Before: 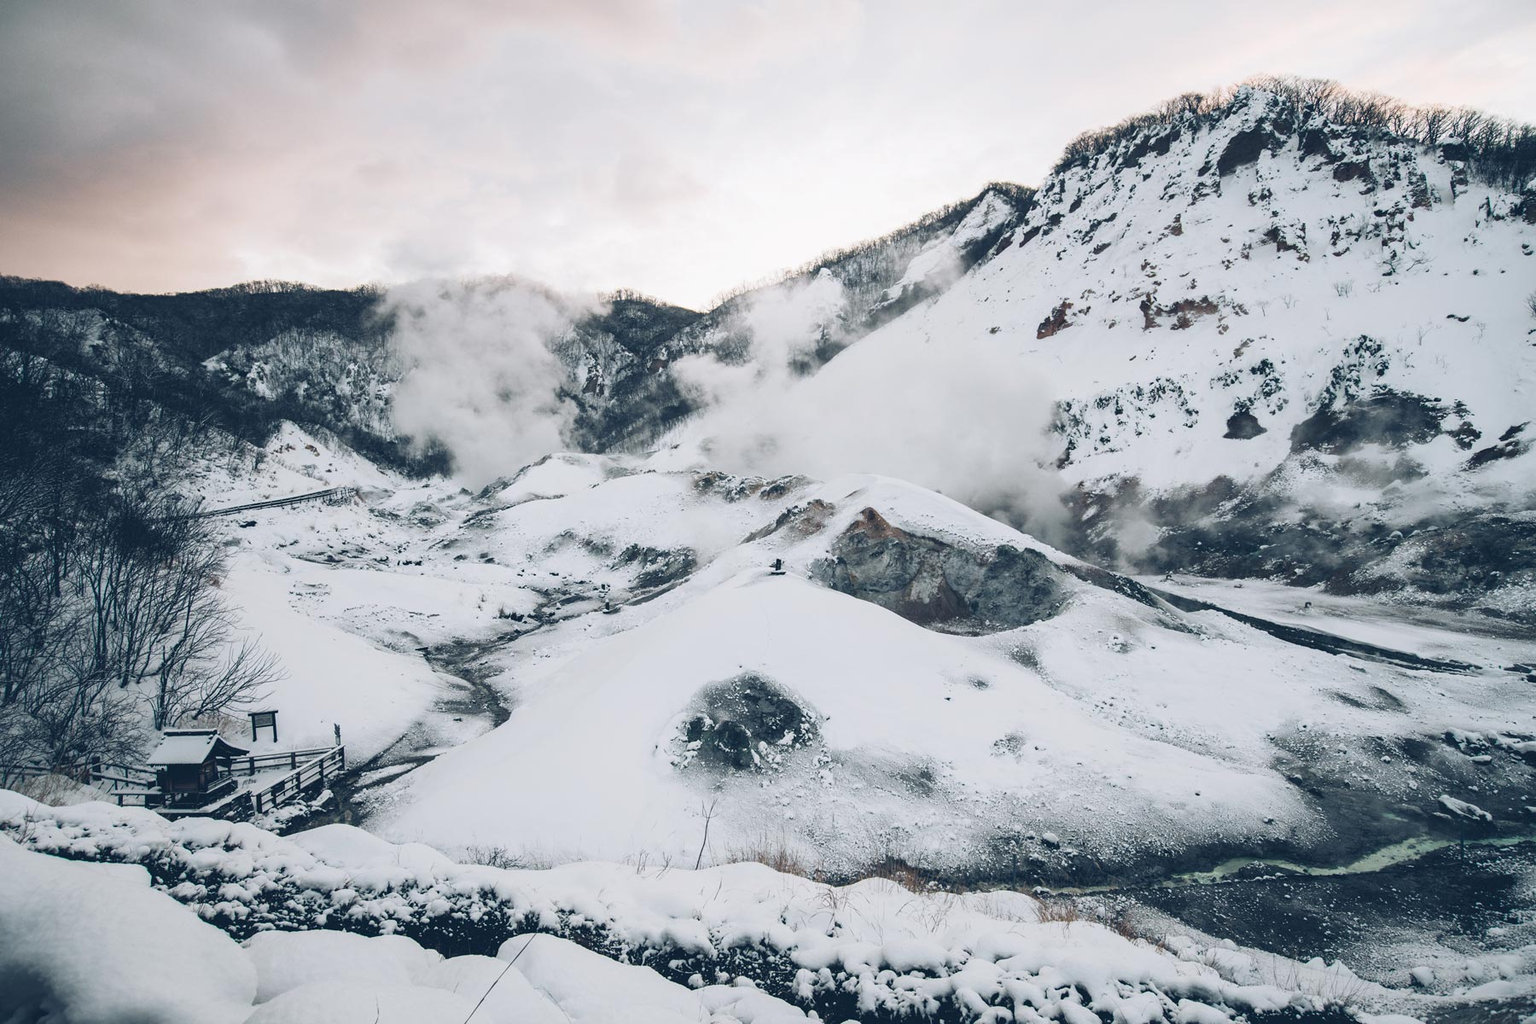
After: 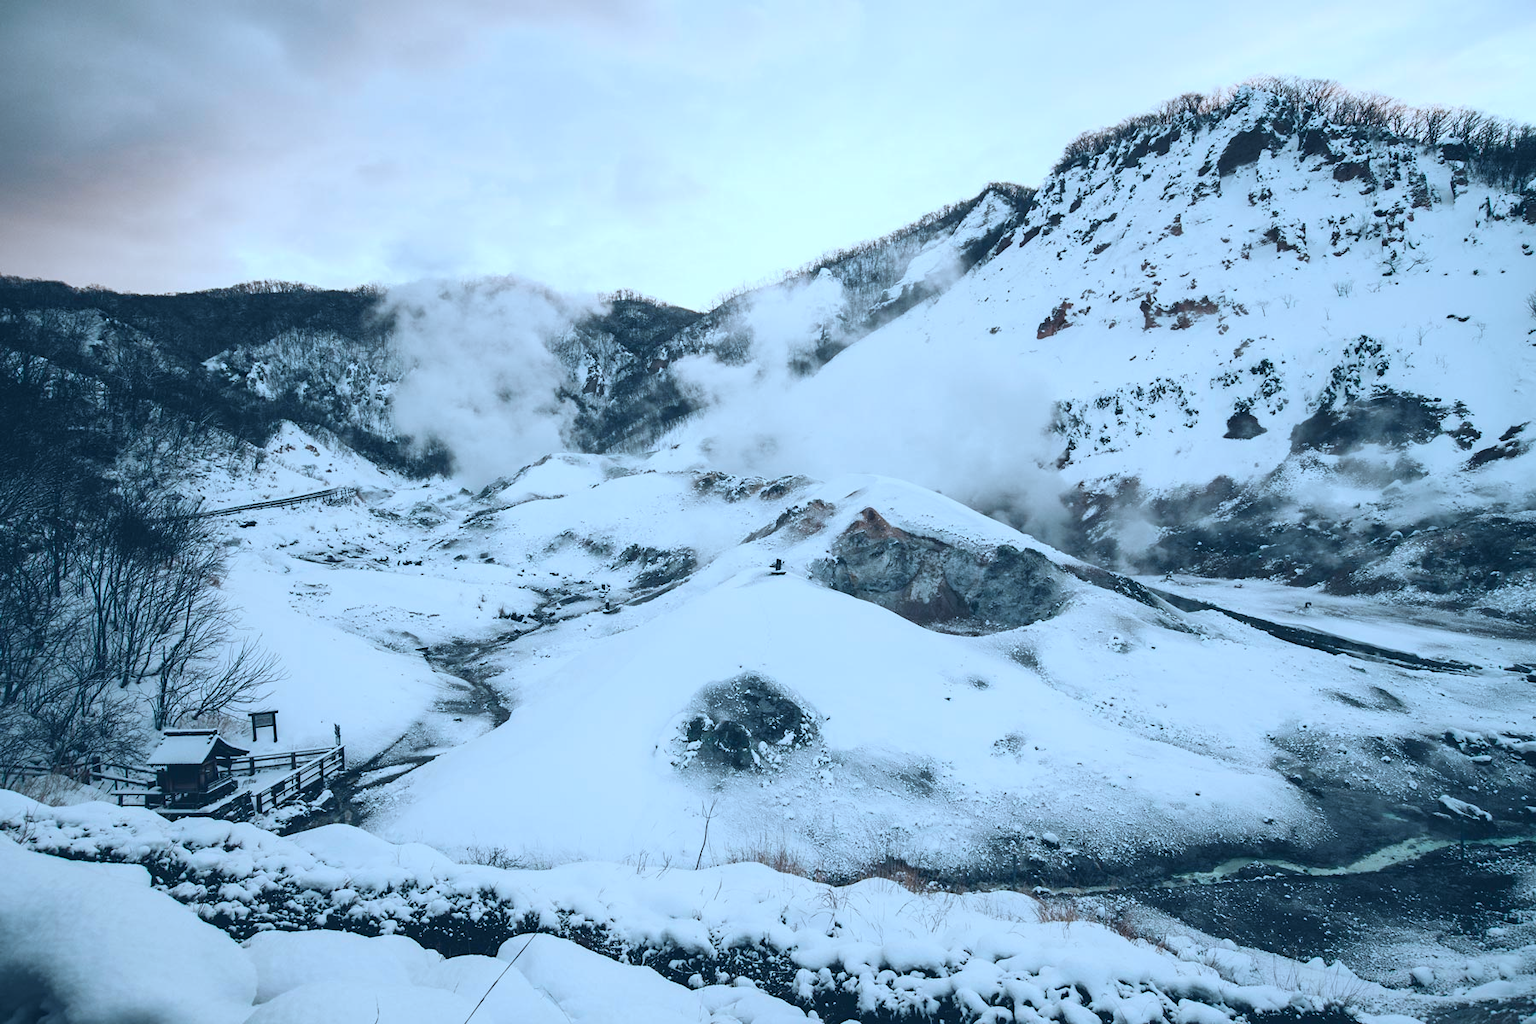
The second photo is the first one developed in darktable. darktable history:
base curve: preserve colors none
color correction: highlights a* -8.93, highlights b* -23.24
